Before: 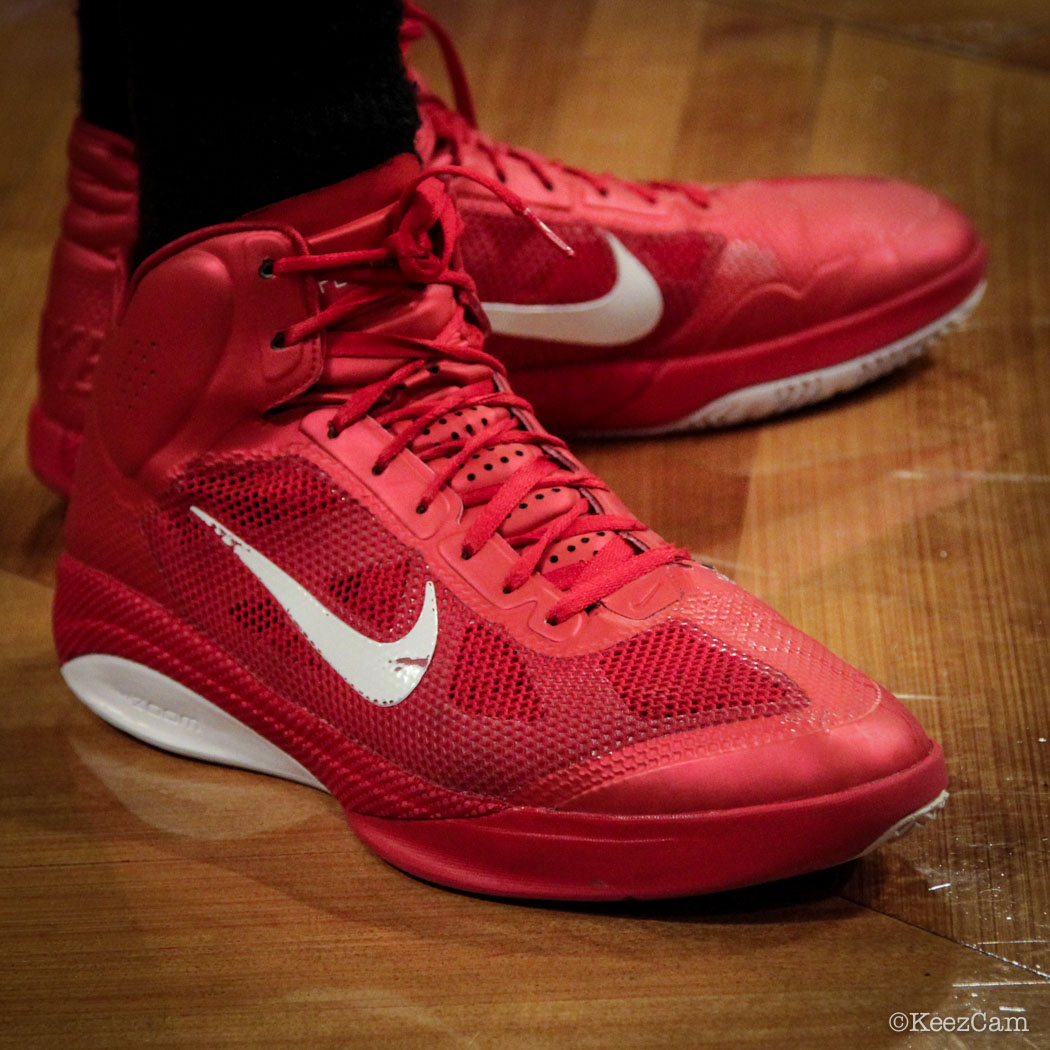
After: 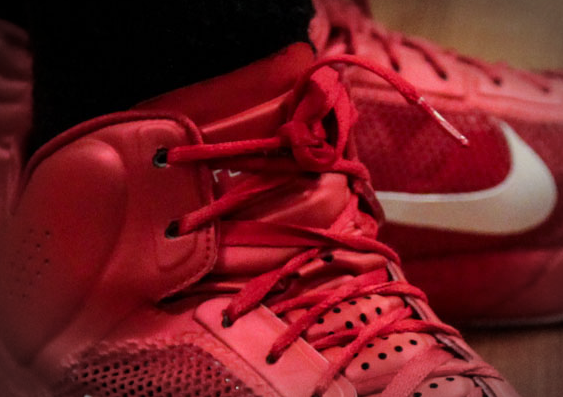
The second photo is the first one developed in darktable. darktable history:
vignetting: automatic ratio true
crop: left 10.121%, top 10.631%, right 36.218%, bottom 51.526%
